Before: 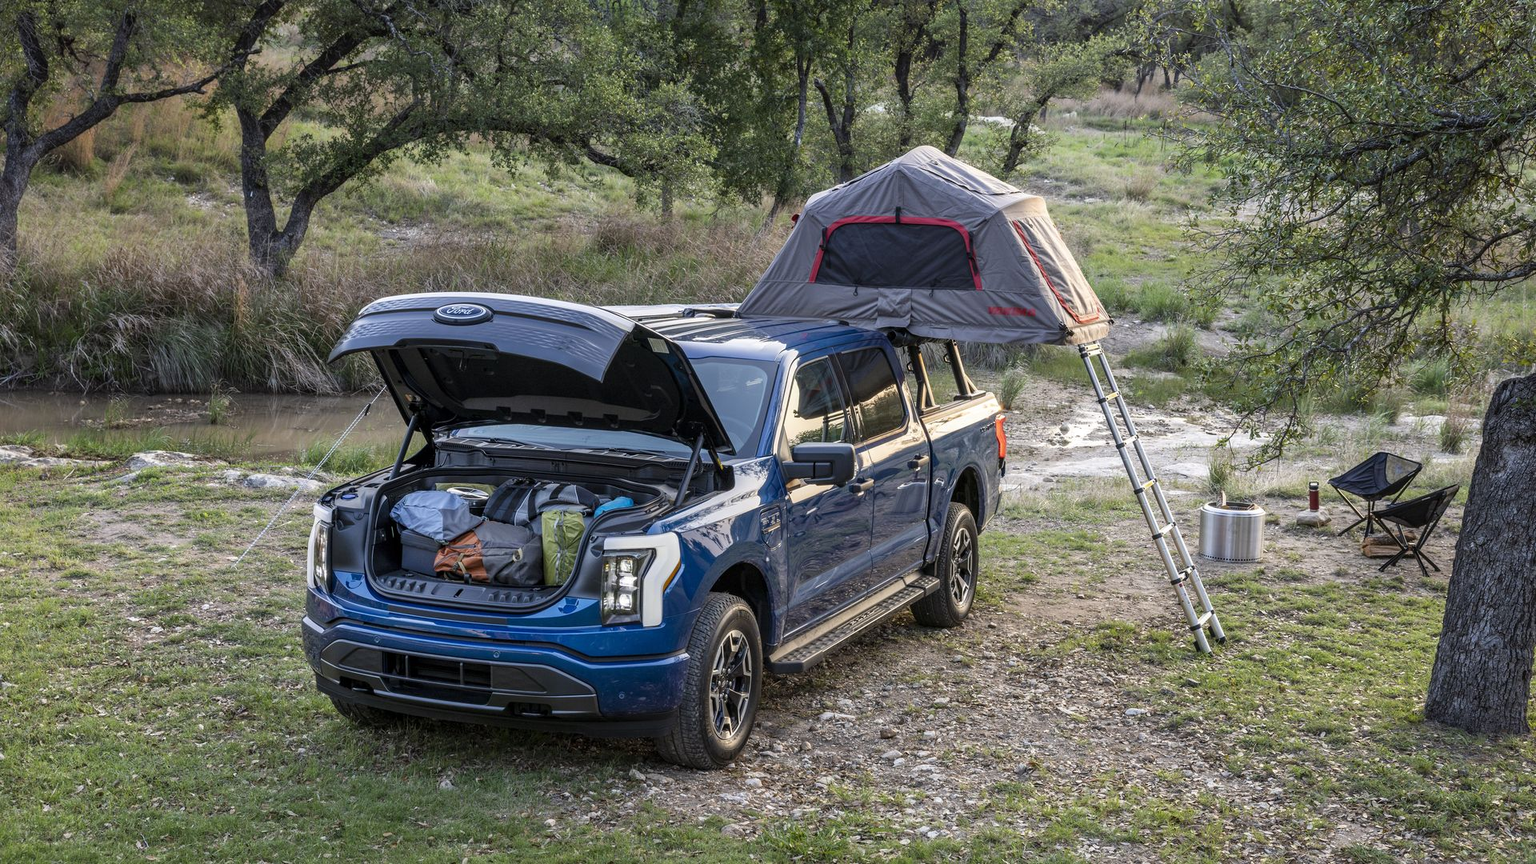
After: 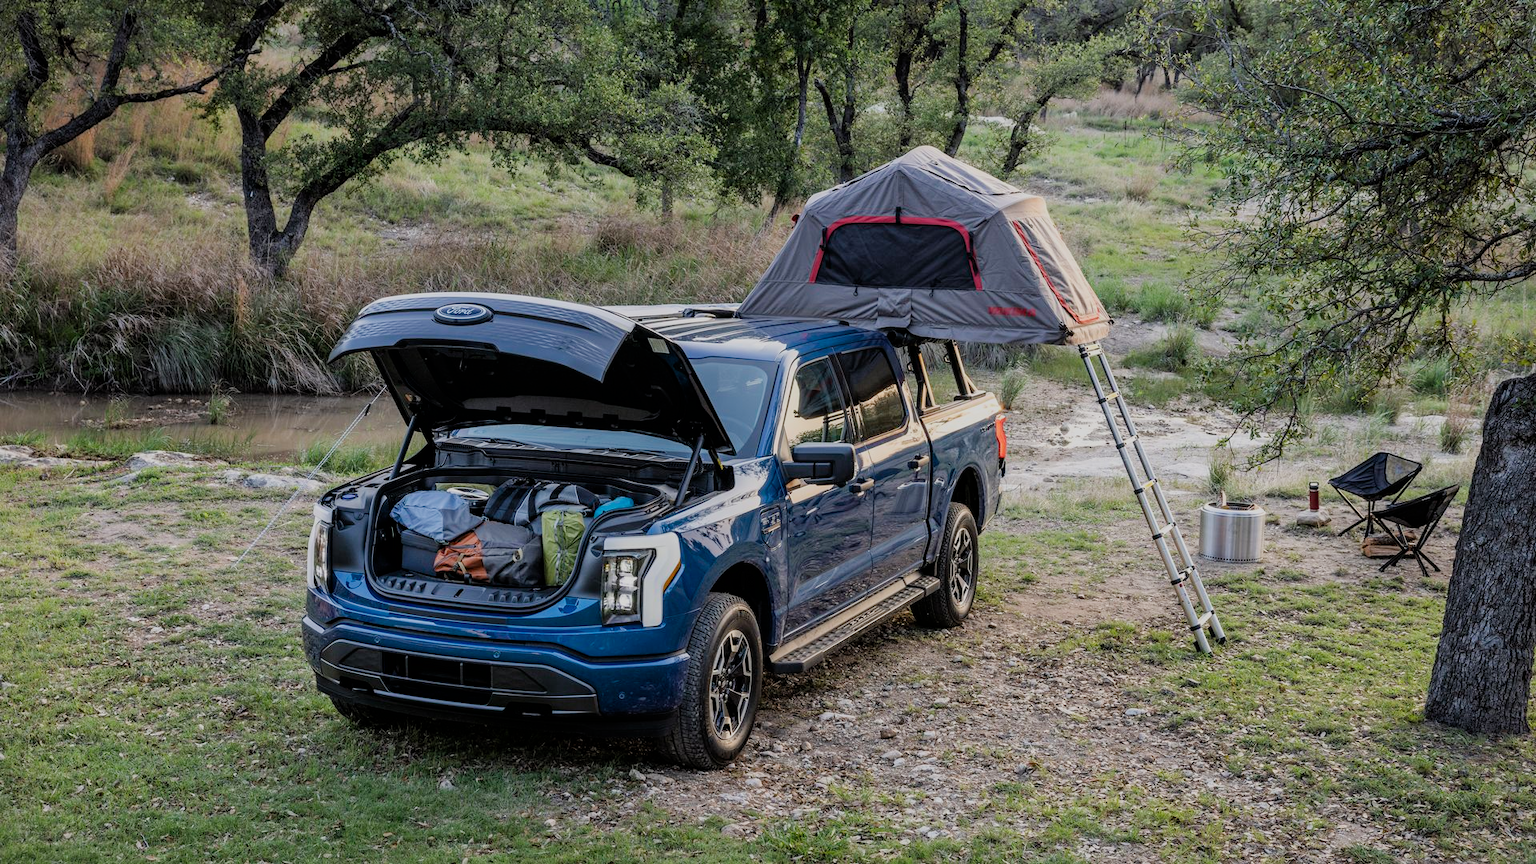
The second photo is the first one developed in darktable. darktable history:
vignetting: fall-off start 97.38%, fall-off radius 78.87%, width/height ratio 1.11, unbound false
filmic rgb: black relative exposure -7.65 EV, white relative exposure 4.56 EV, hardness 3.61
